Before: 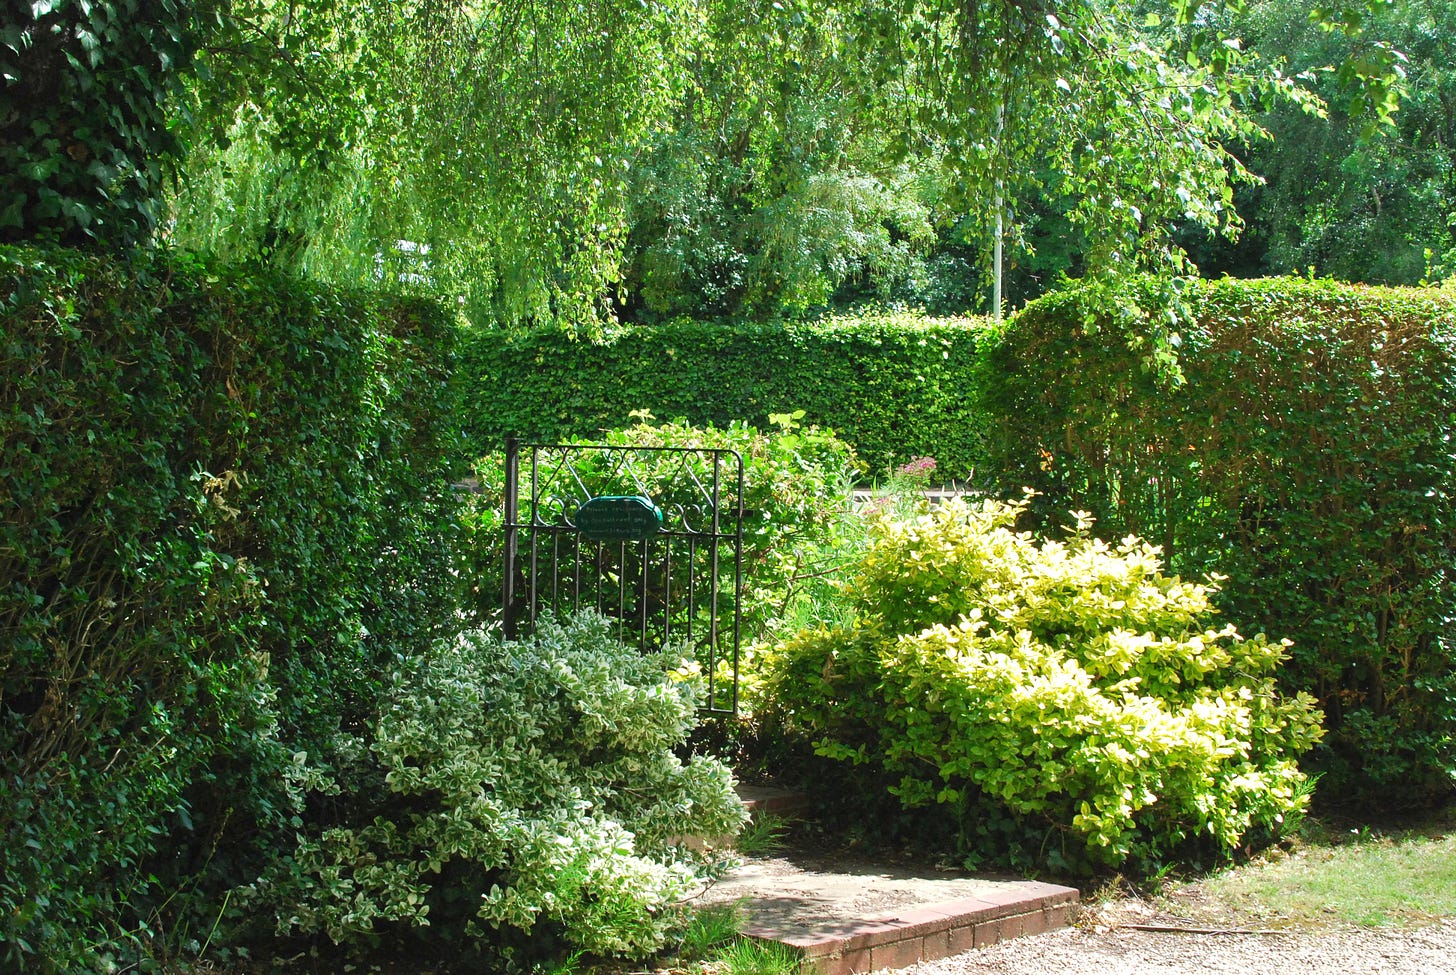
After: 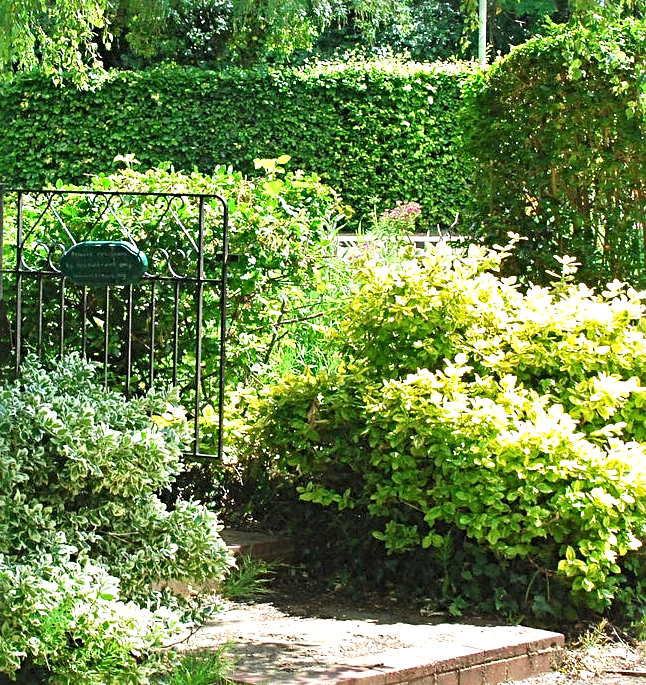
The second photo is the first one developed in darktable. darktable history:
crop: left 35.432%, top 26.233%, right 20.145%, bottom 3.432%
sharpen: radius 4
exposure: black level correction 0.001, exposure 0.5 EV, compensate exposure bias true, compensate highlight preservation false
